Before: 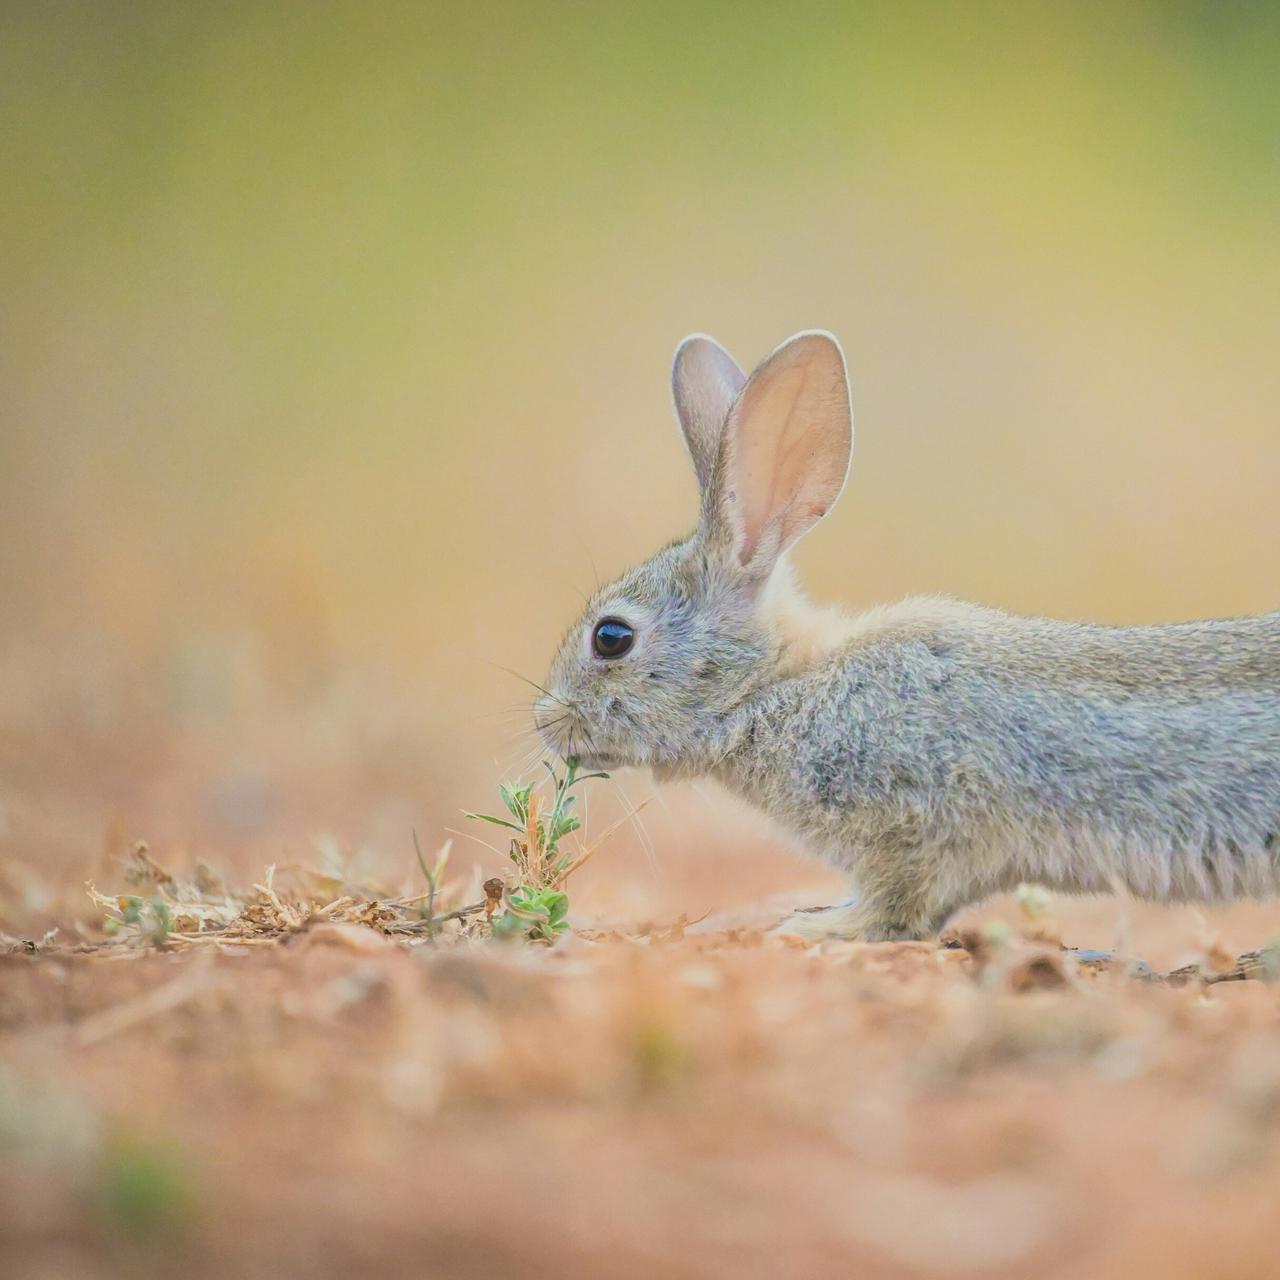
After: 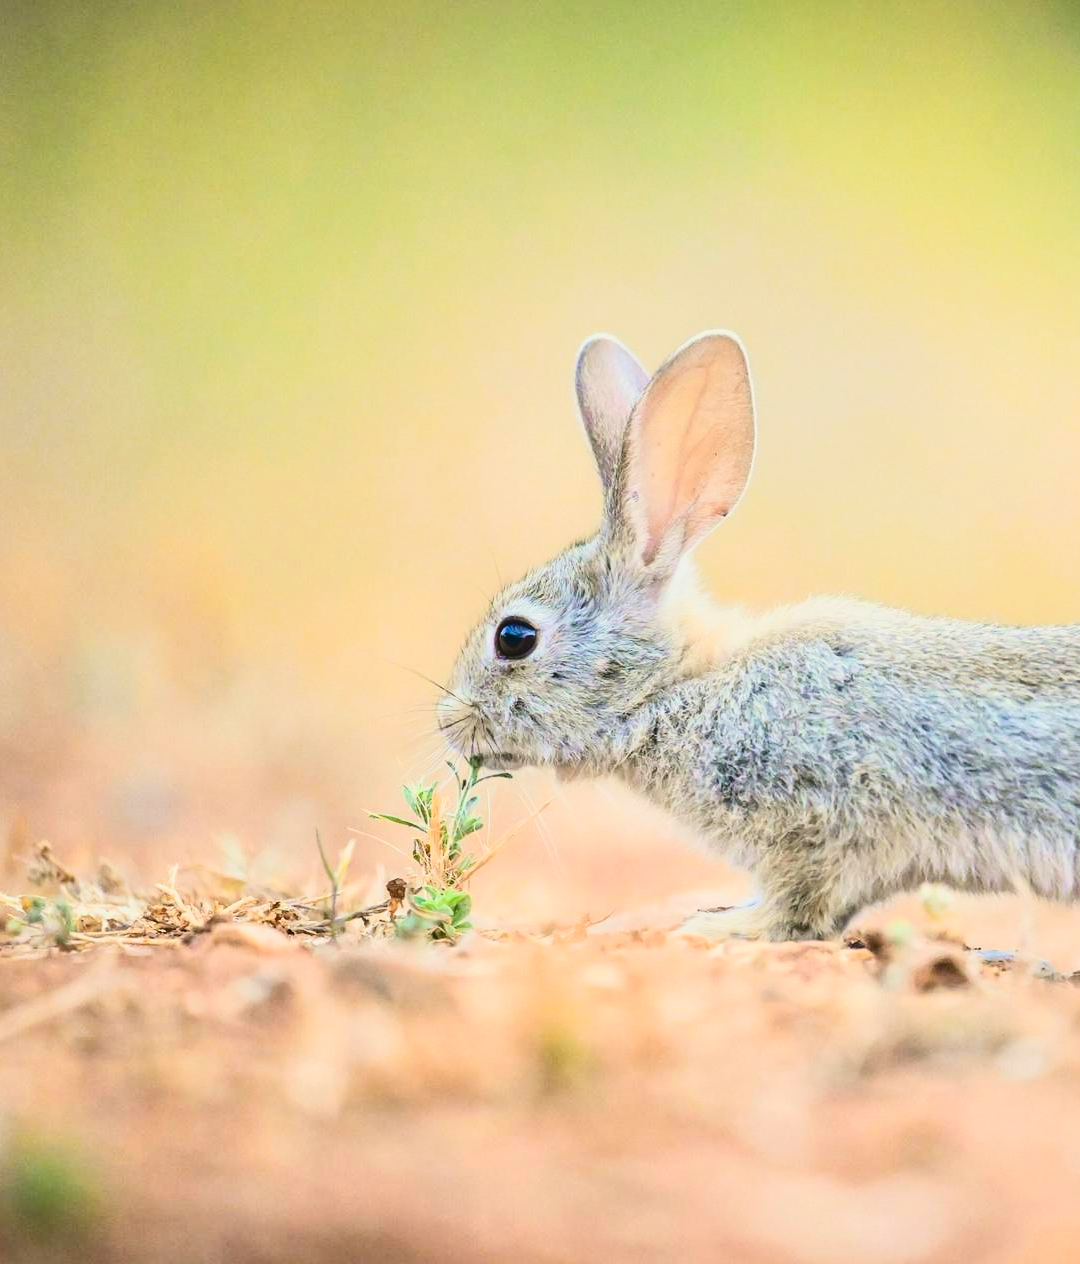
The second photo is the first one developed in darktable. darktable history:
contrast brightness saturation: contrast 0.4, brightness 0.05, saturation 0.25
crop: left 7.598%, right 7.873%
